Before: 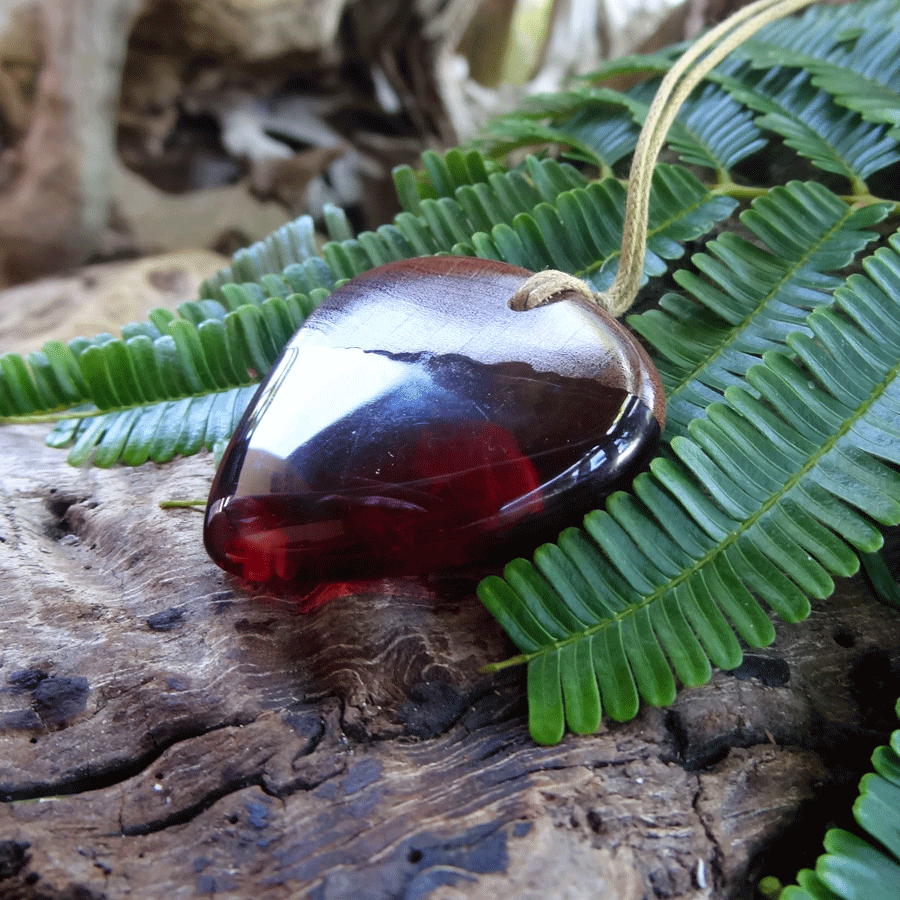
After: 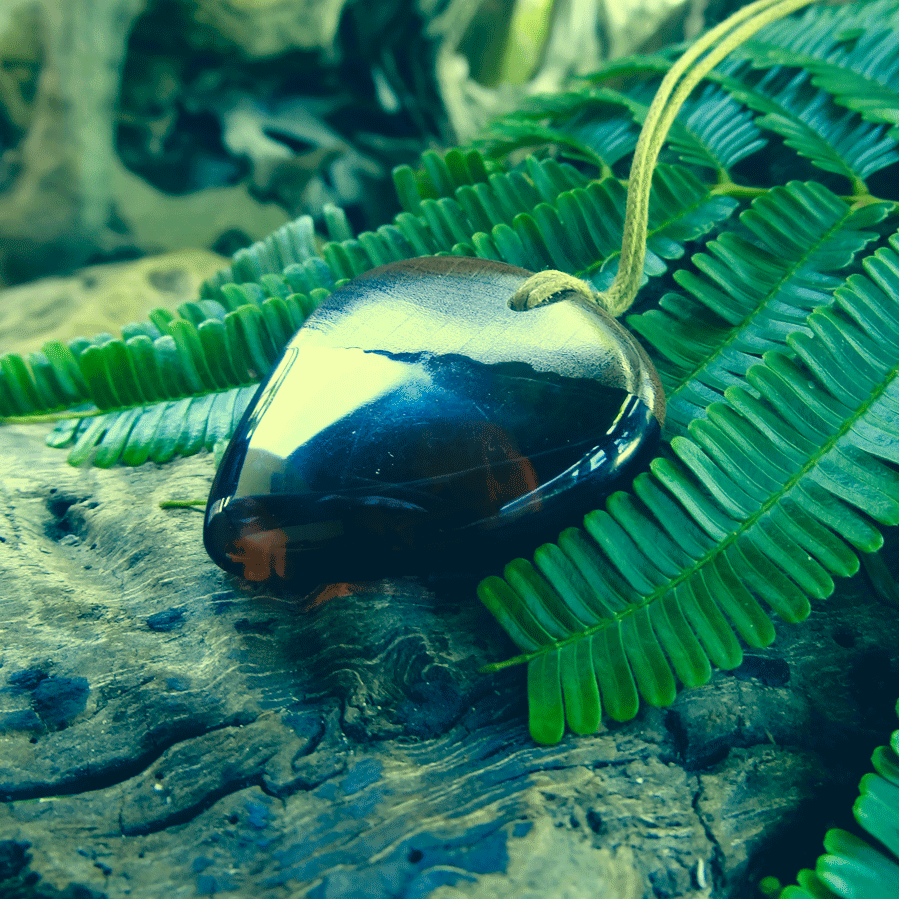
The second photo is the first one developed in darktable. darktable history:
color correction: highlights a* -15.69, highlights b* 39.75, shadows a* -39.73, shadows b* -26.85
crop and rotate: left 0.071%, bottom 0.011%
